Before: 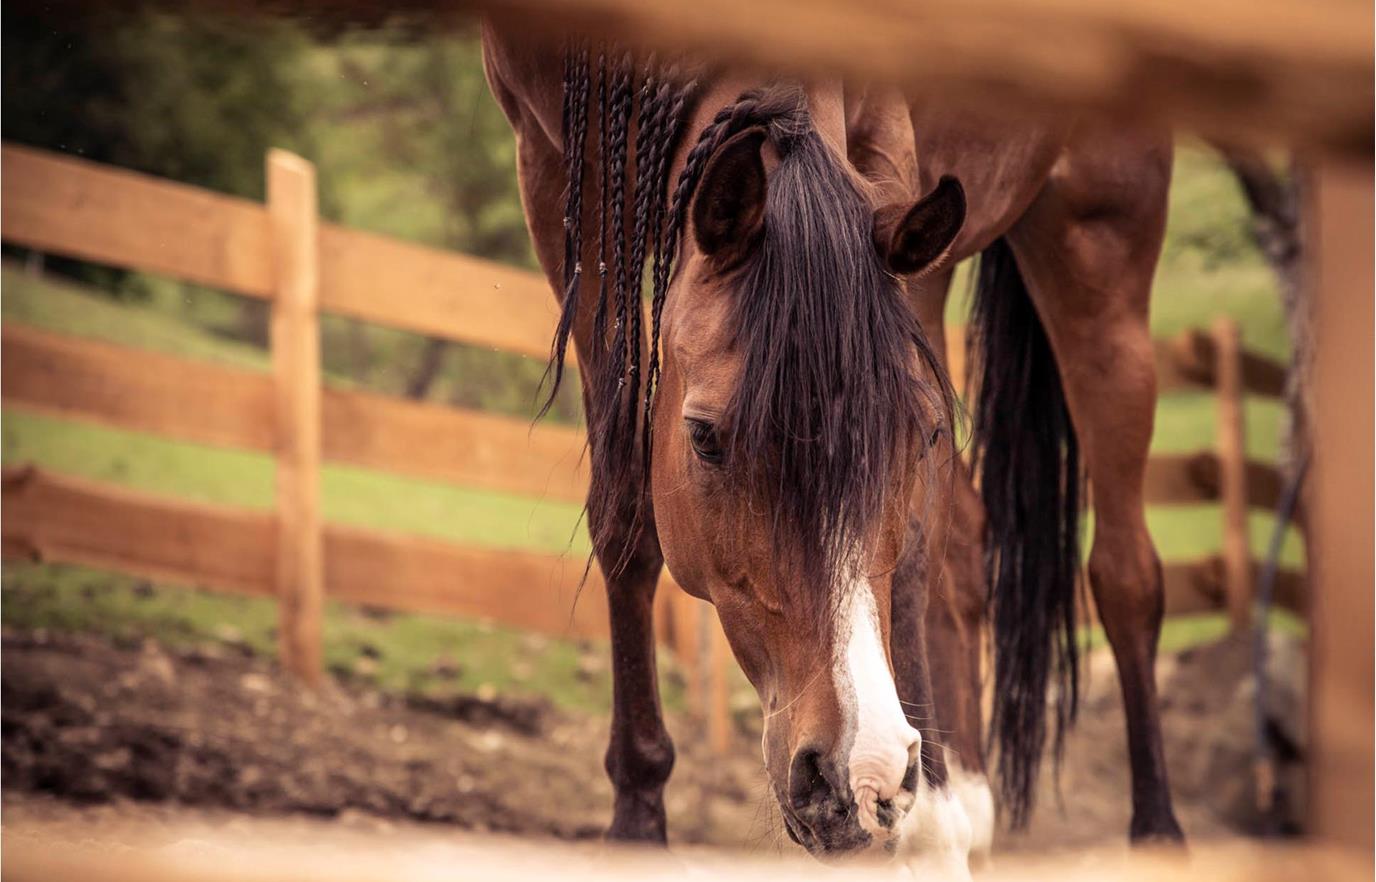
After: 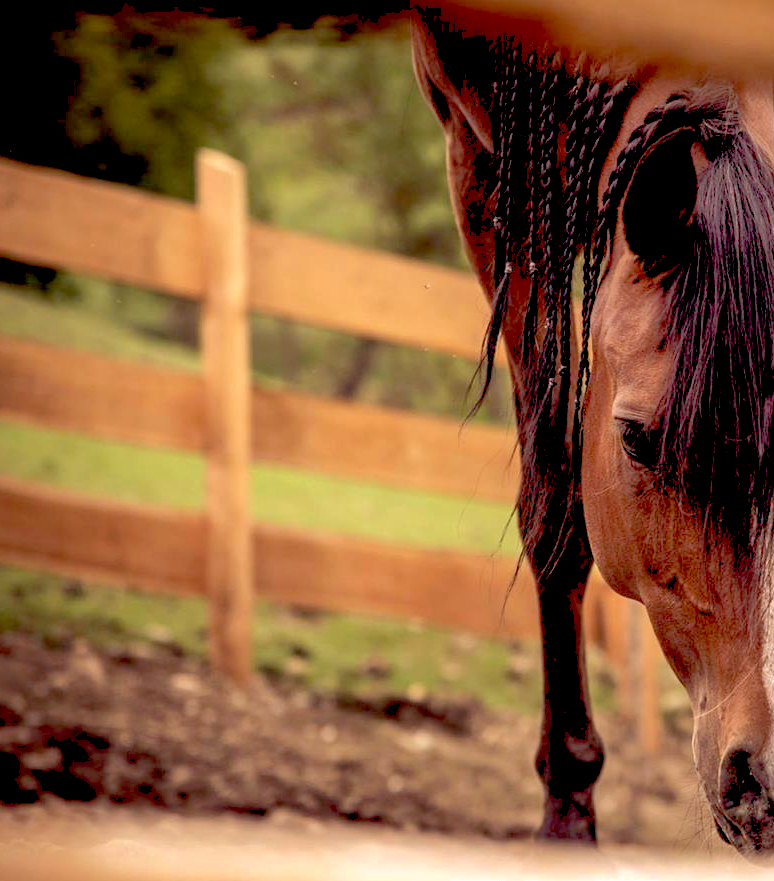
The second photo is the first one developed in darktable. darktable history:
crop: left 5.114%, right 38.589%
exposure: black level correction 0.025, exposure 0.182 EV, compensate highlight preservation false
shadows and highlights: on, module defaults
levels: mode automatic, black 0.023%, white 99.97%, levels [0.062, 0.494, 0.925]
